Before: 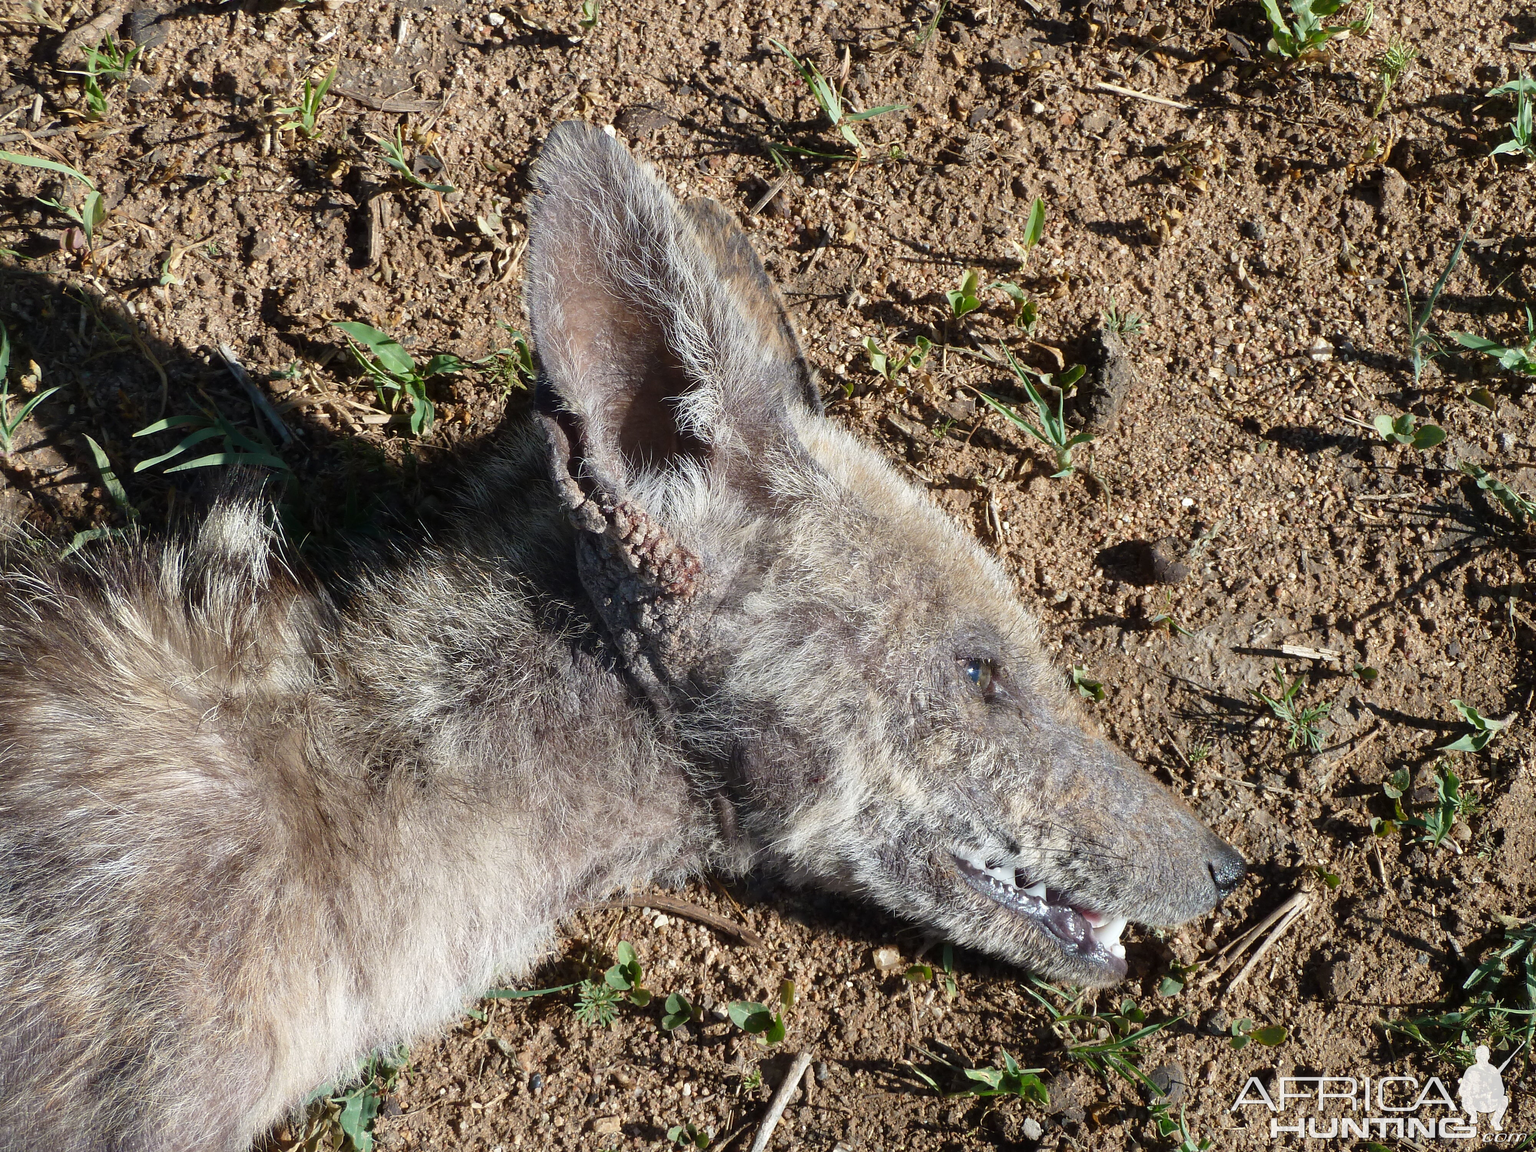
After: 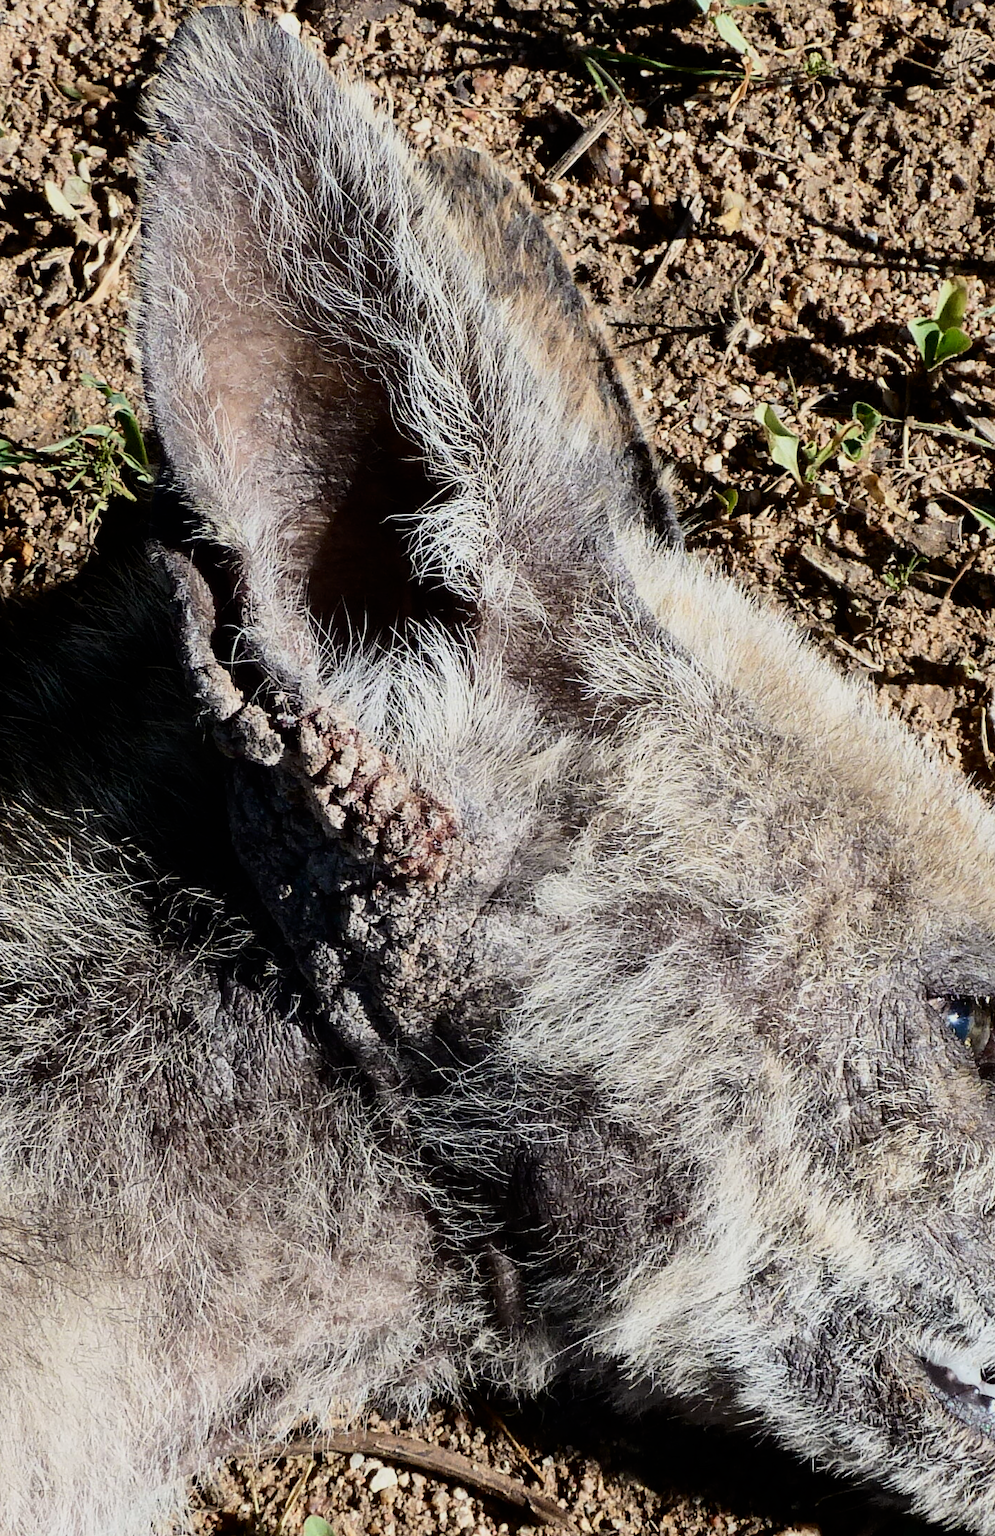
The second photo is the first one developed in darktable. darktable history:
shadows and highlights: shadows -20, white point adjustment -2, highlights -35
filmic rgb: black relative exposure -7.75 EV, white relative exposure 4.4 EV, threshold 3 EV, hardness 3.76, latitude 50%, contrast 1.1, color science v5 (2021), contrast in shadows safe, contrast in highlights safe, enable highlight reconstruction true
crop and rotate: left 29.476%, top 10.214%, right 35.32%, bottom 17.333%
contrast brightness saturation: contrast 0.28
